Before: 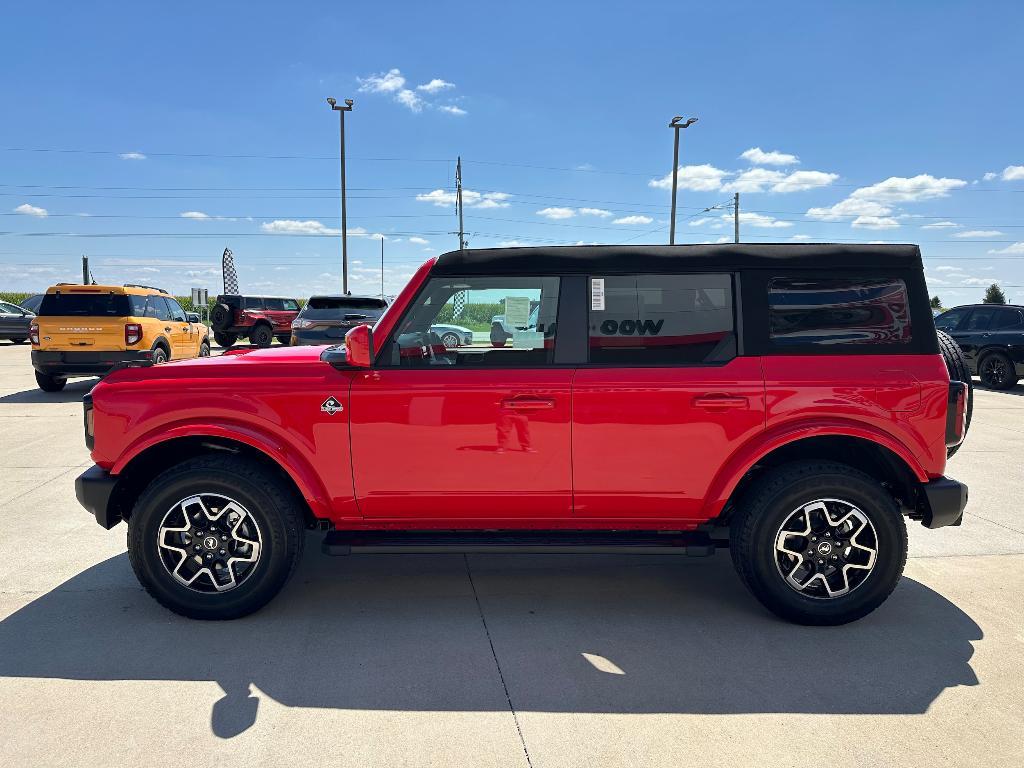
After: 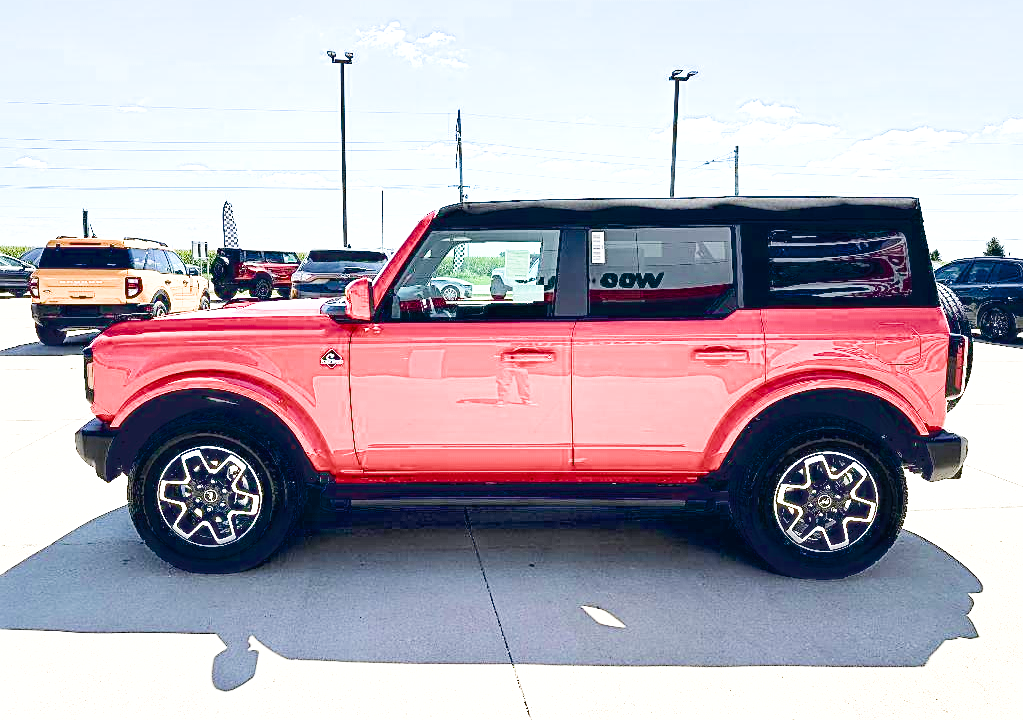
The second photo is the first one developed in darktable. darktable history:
tone curve: curves: ch0 [(0, 0) (0.265, 0.253) (0.732, 0.751) (1, 1)], color space Lab, independent channels, preserve colors none
sharpen: on, module defaults
crop and rotate: top 6.165%
filmic rgb: black relative exposure -7.65 EV, white relative exposure 4.56 EV, hardness 3.61, contrast 1.051, color science v5 (2021), iterations of high-quality reconstruction 0, contrast in shadows safe, contrast in highlights safe
exposure: black level correction 0.015, exposure 1.793 EV, compensate exposure bias true, compensate highlight preservation false
shadows and highlights: radius 44.99, white point adjustment 6.61, compress 79.56%, soften with gaussian
